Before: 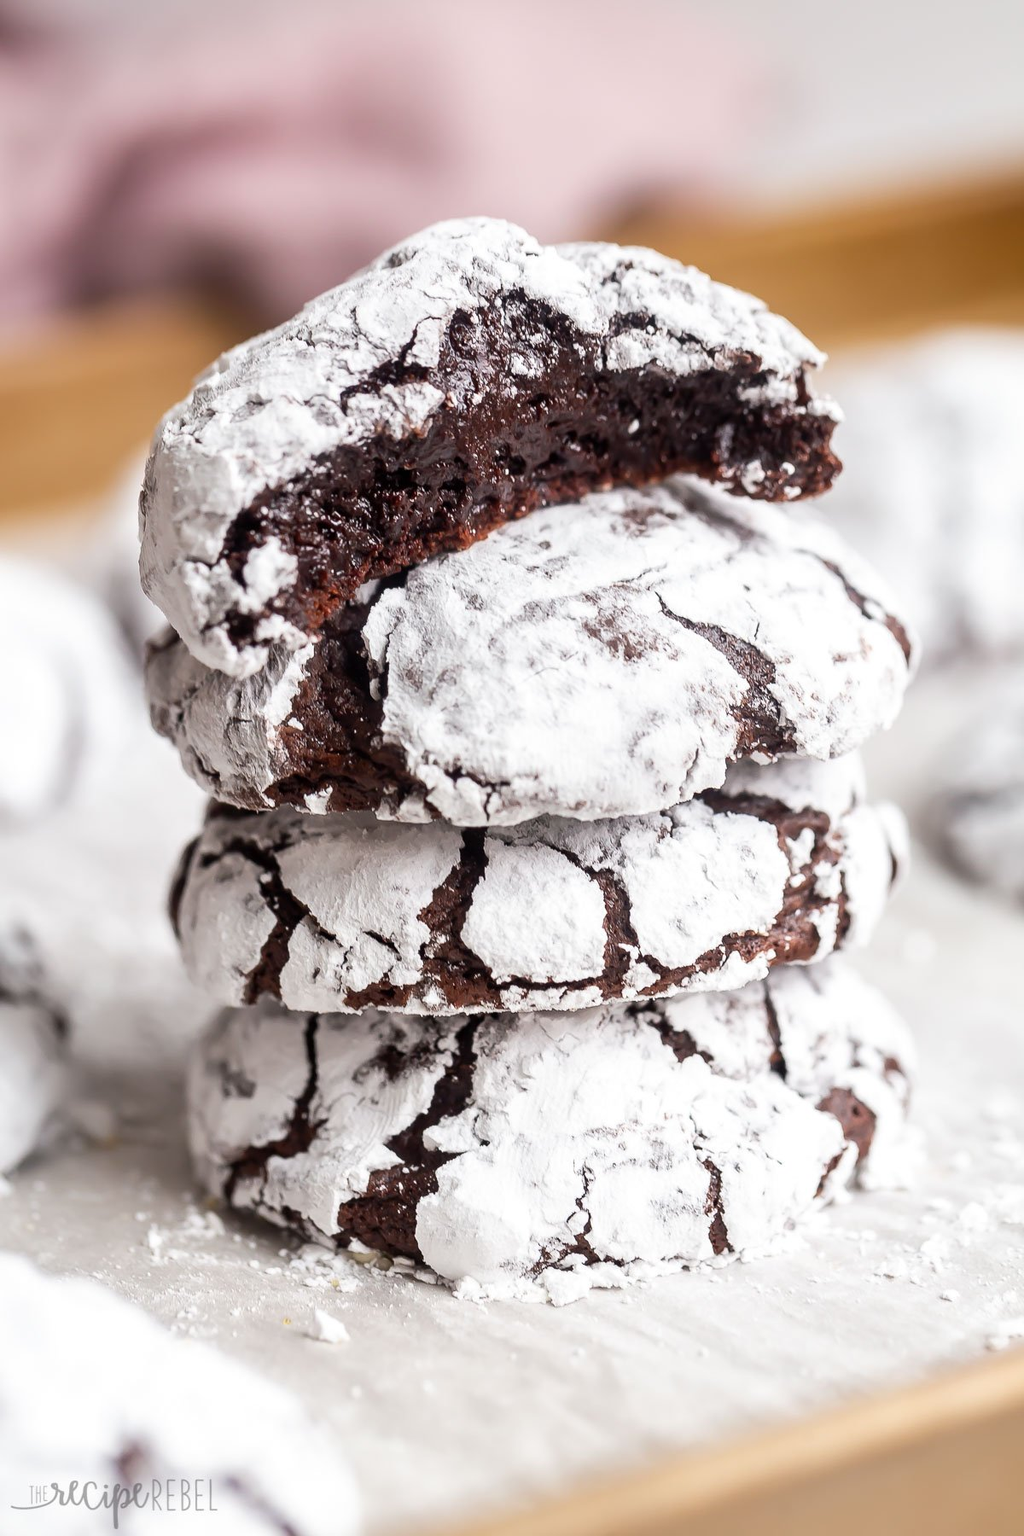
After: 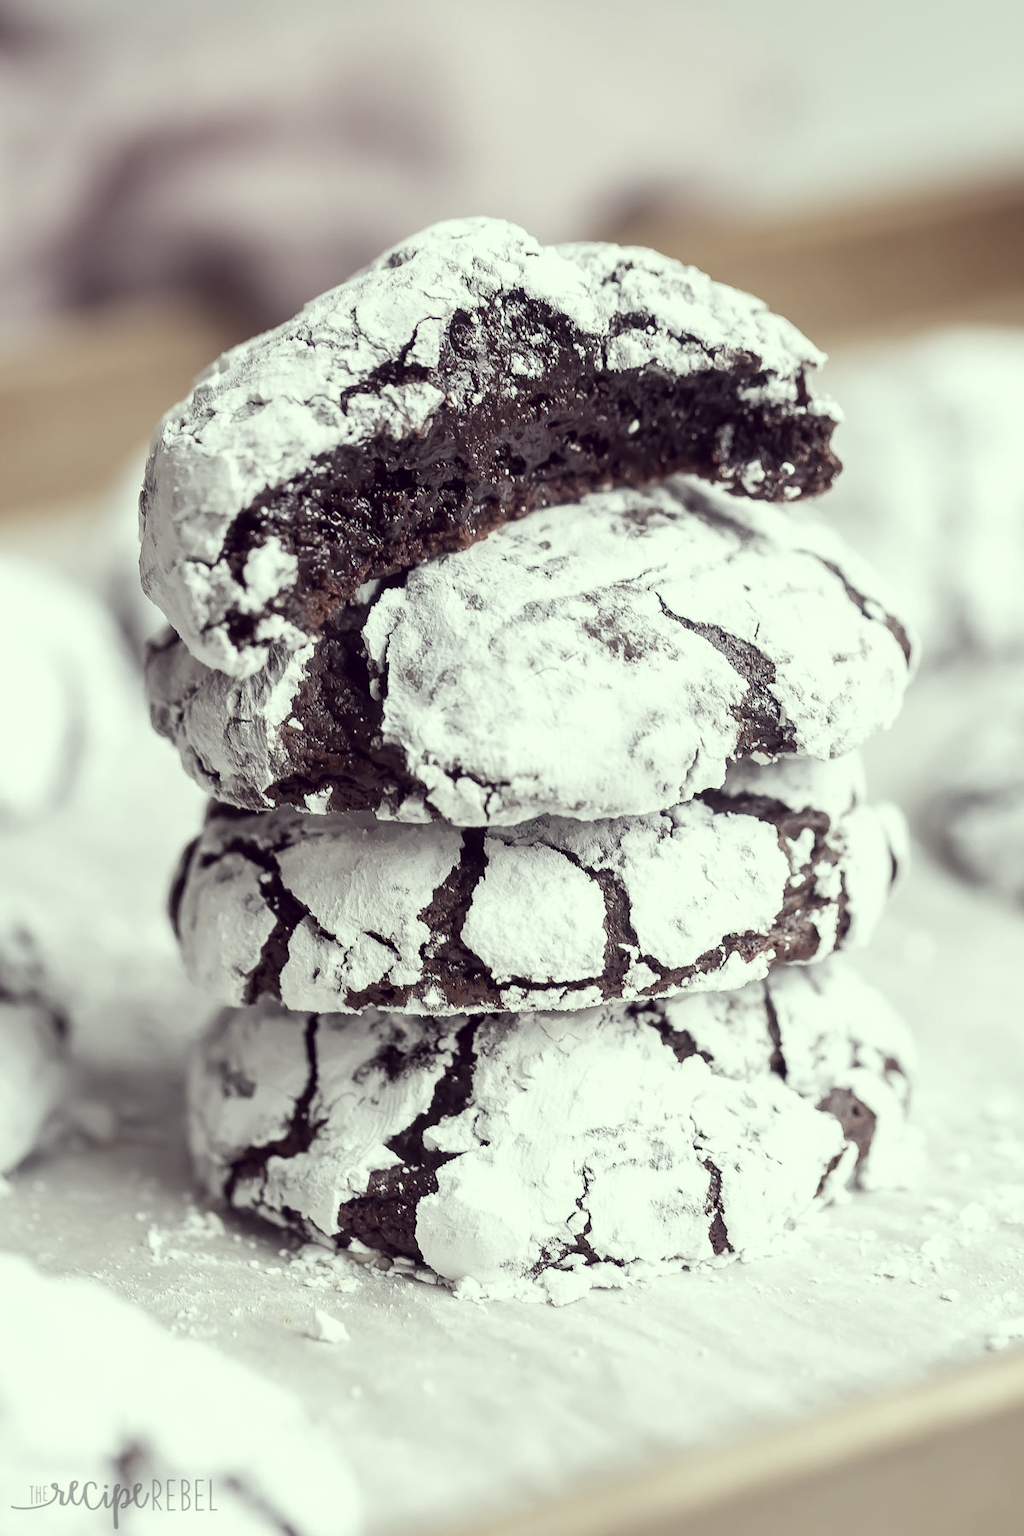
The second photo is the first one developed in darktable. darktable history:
color correction: highlights a* -20.86, highlights b* 21.06, shadows a* 19.78, shadows b* -20.05, saturation 0.399
